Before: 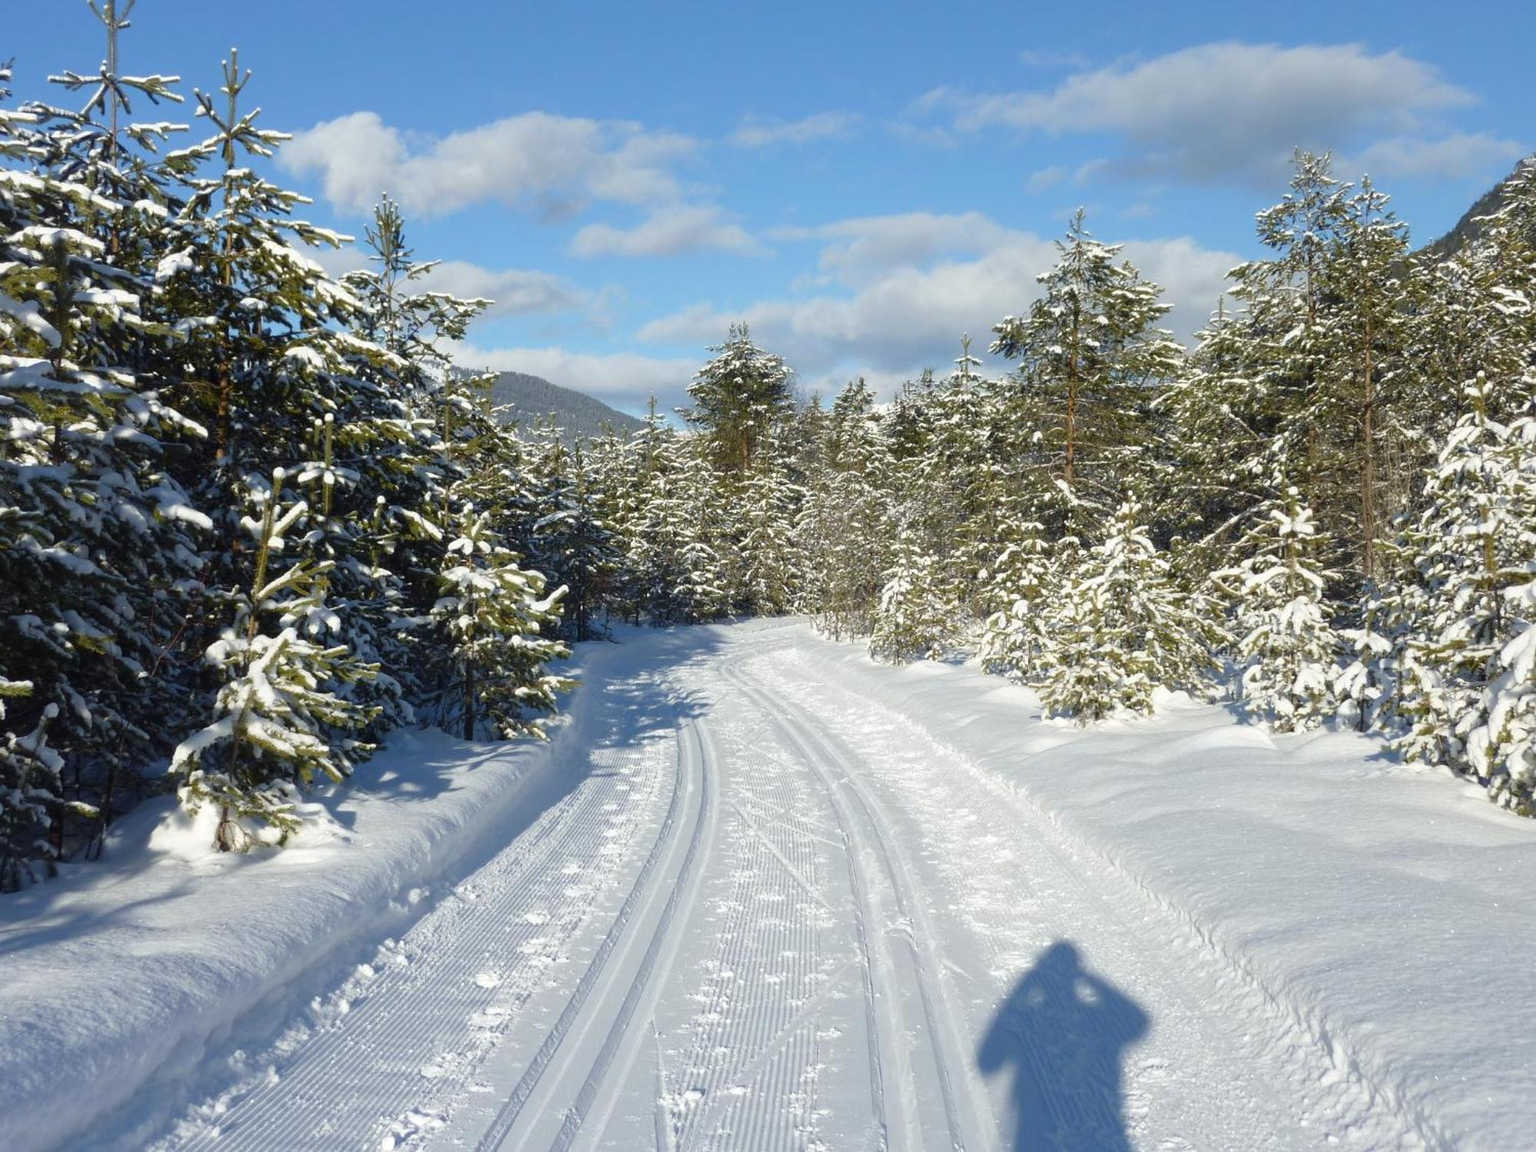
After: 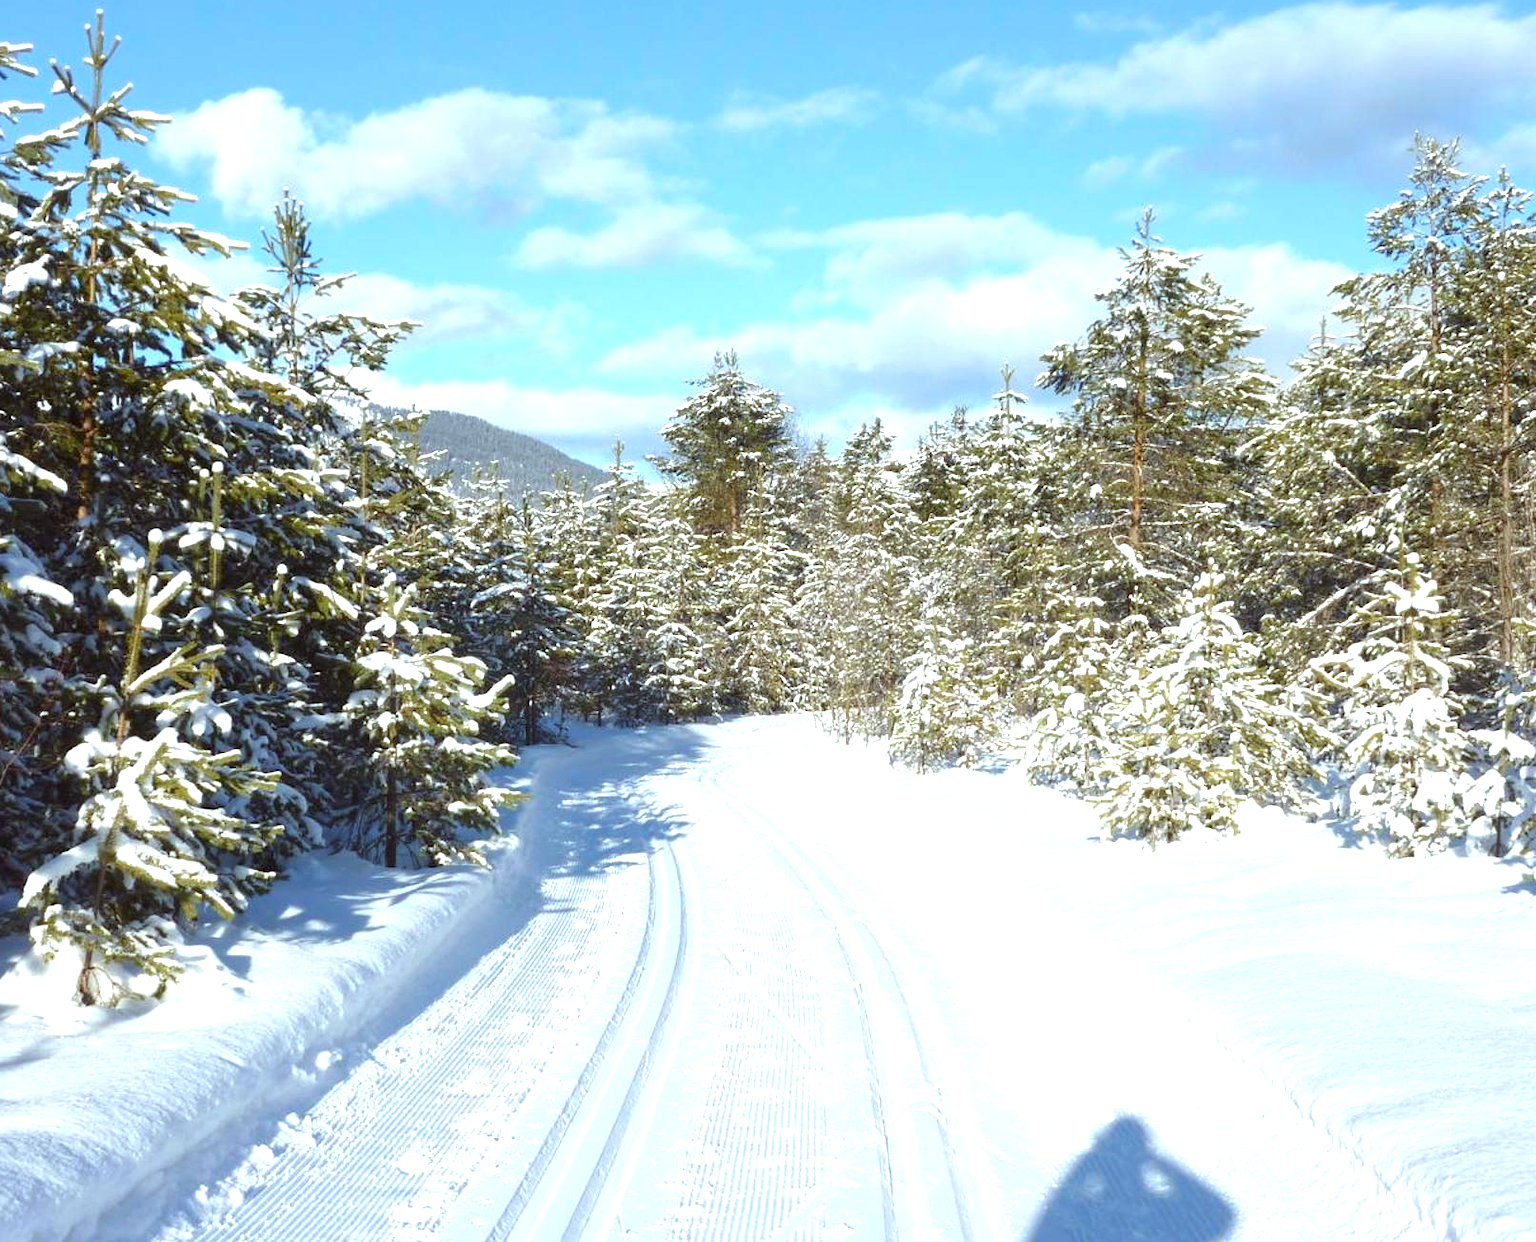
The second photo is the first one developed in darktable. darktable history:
crop: left 10.018%, top 3.562%, right 9.298%, bottom 9.097%
exposure: black level correction 0, exposure 0.952 EV, compensate exposure bias true, compensate highlight preservation false
color correction: highlights a* -3.22, highlights b* -6.69, shadows a* 3.08, shadows b* 5.75
